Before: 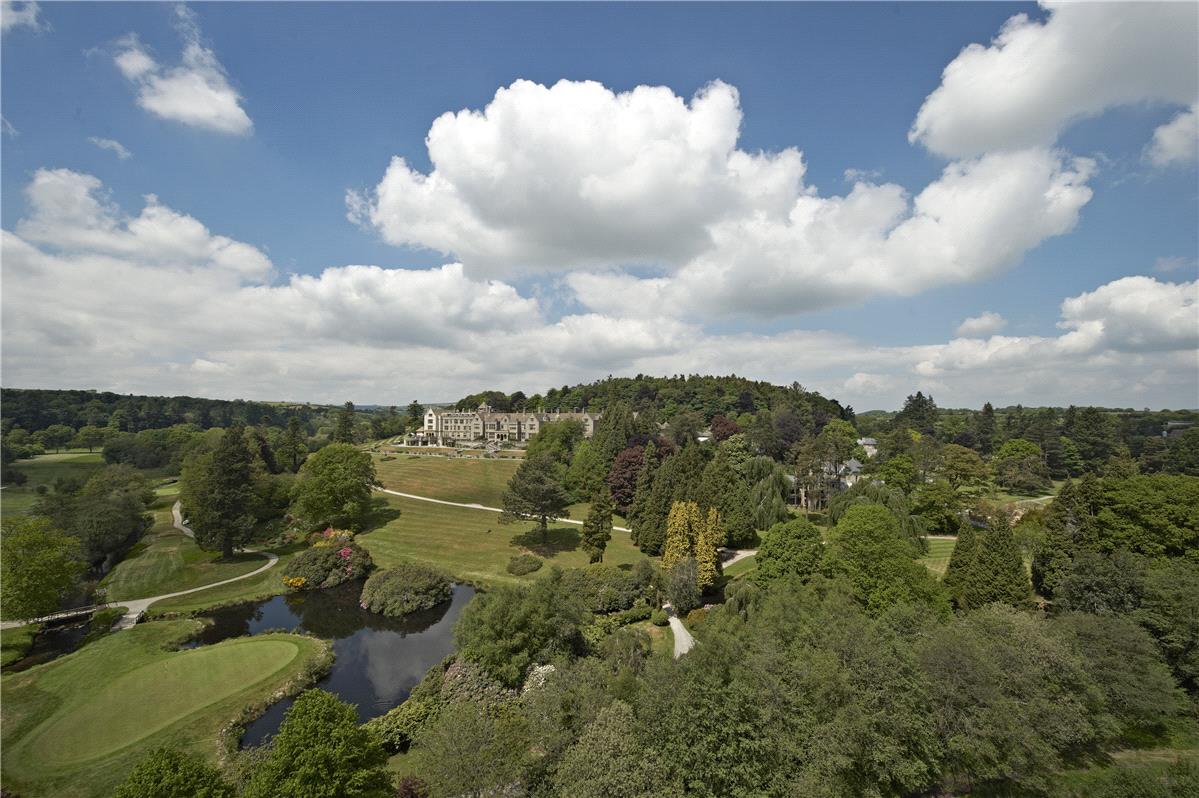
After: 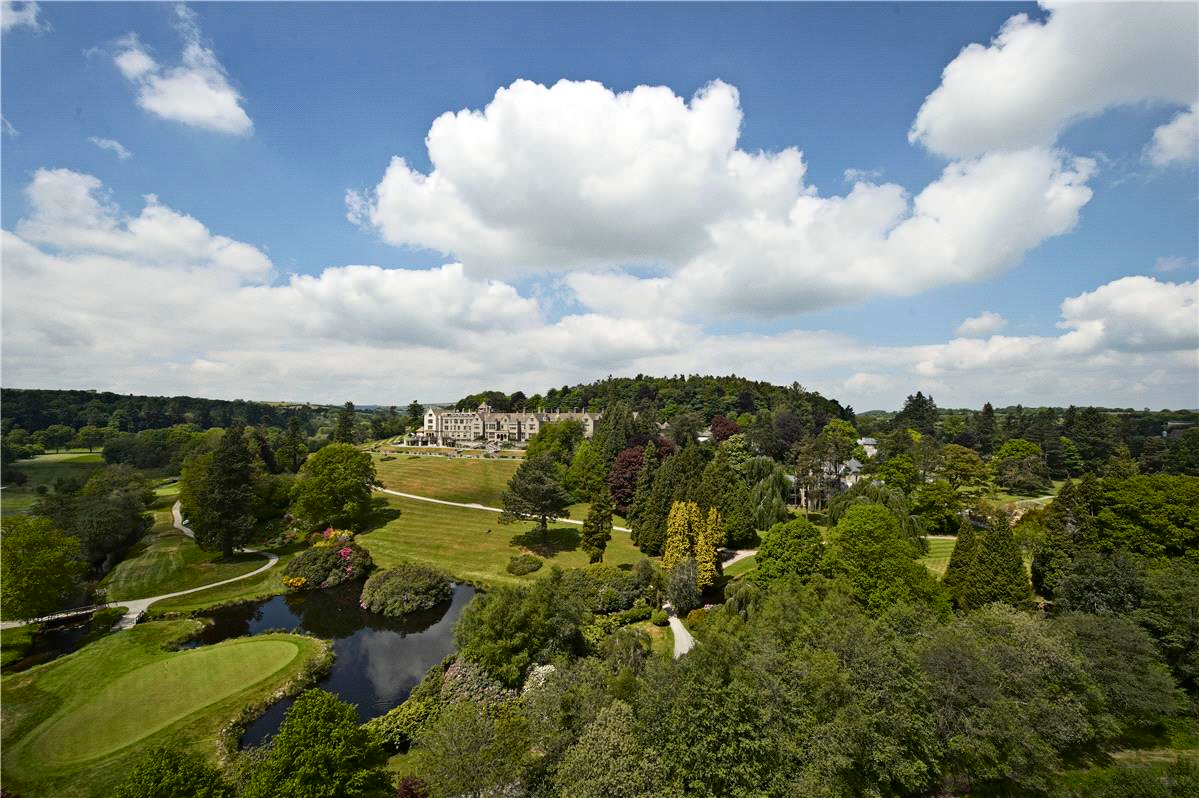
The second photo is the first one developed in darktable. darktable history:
tone curve: curves: ch0 [(0, 0) (0.126, 0.061) (0.338, 0.285) (0.494, 0.518) (0.703, 0.762) (1, 1)]; ch1 [(0, 0) (0.389, 0.313) (0.457, 0.442) (0.5, 0.501) (0.55, 0.578) (1, 1)]; ch2 [(0, 0) (0.44, 0.424) (0.501, 0.499) (0.557, 0.564) (0.613, 0.67) (0.707, 0.746) (1, 1)], color space Lab, independent channels, preserve colors none
